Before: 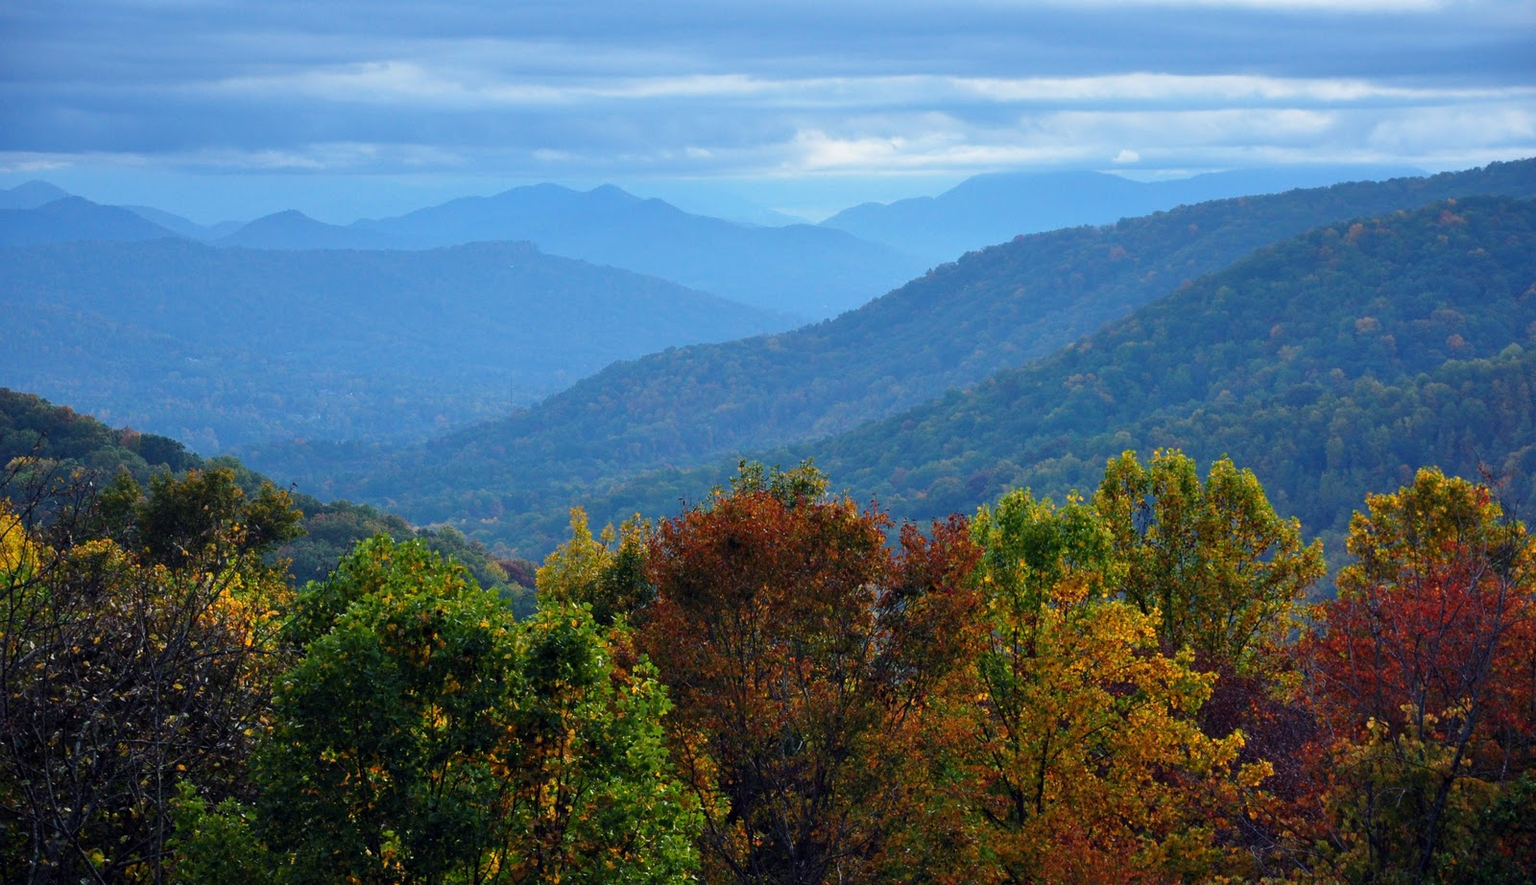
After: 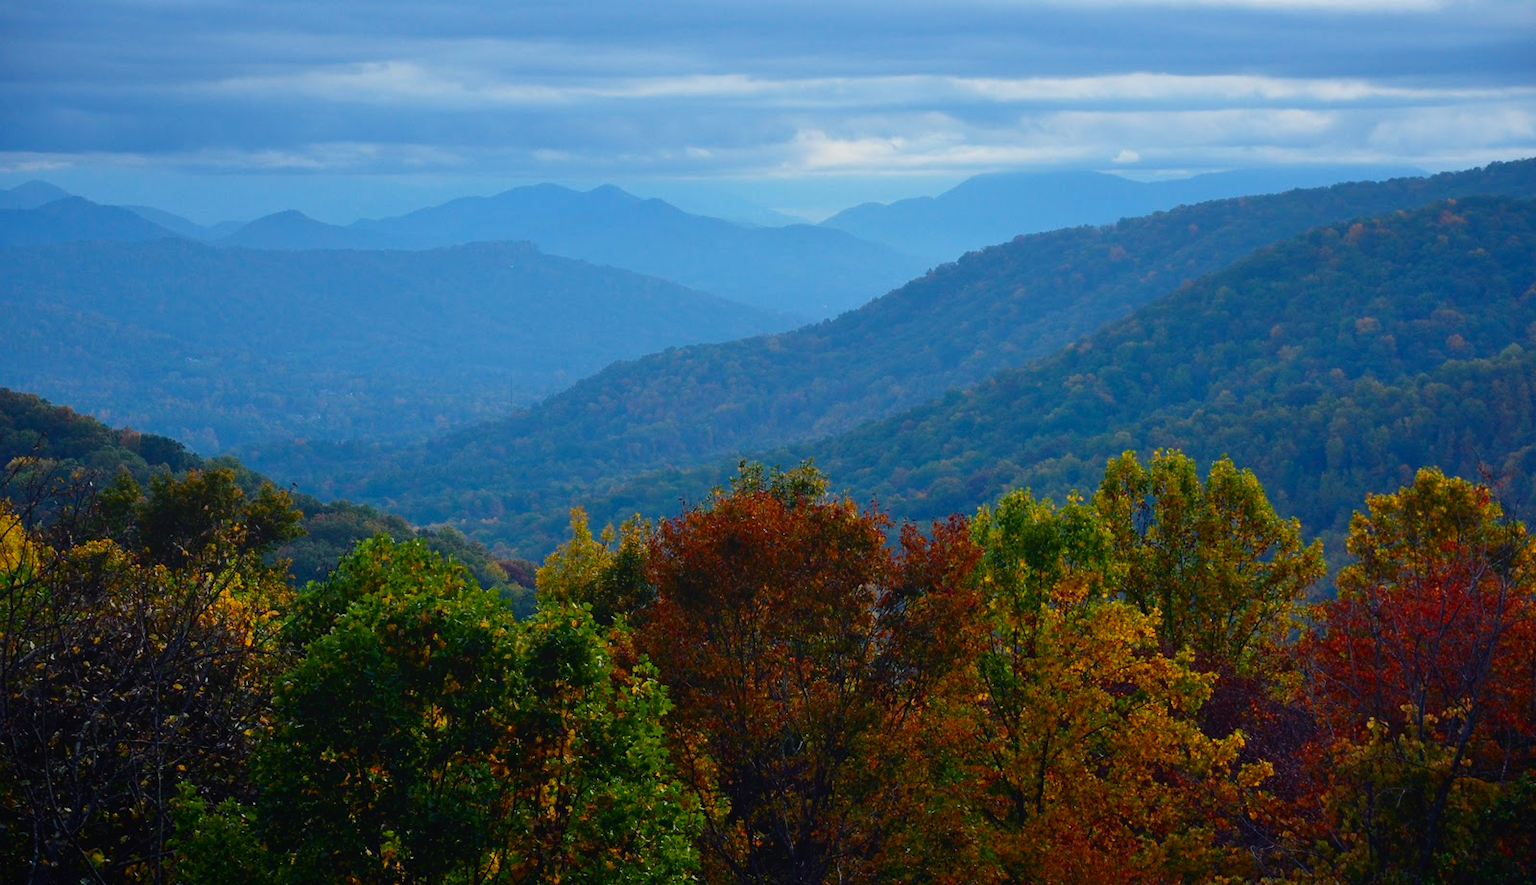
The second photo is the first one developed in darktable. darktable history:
local contrast: highlights 69%, shadows 68%, detail 81%, midtone range 0.332
contrast brightness saturation: brightness -0.099
